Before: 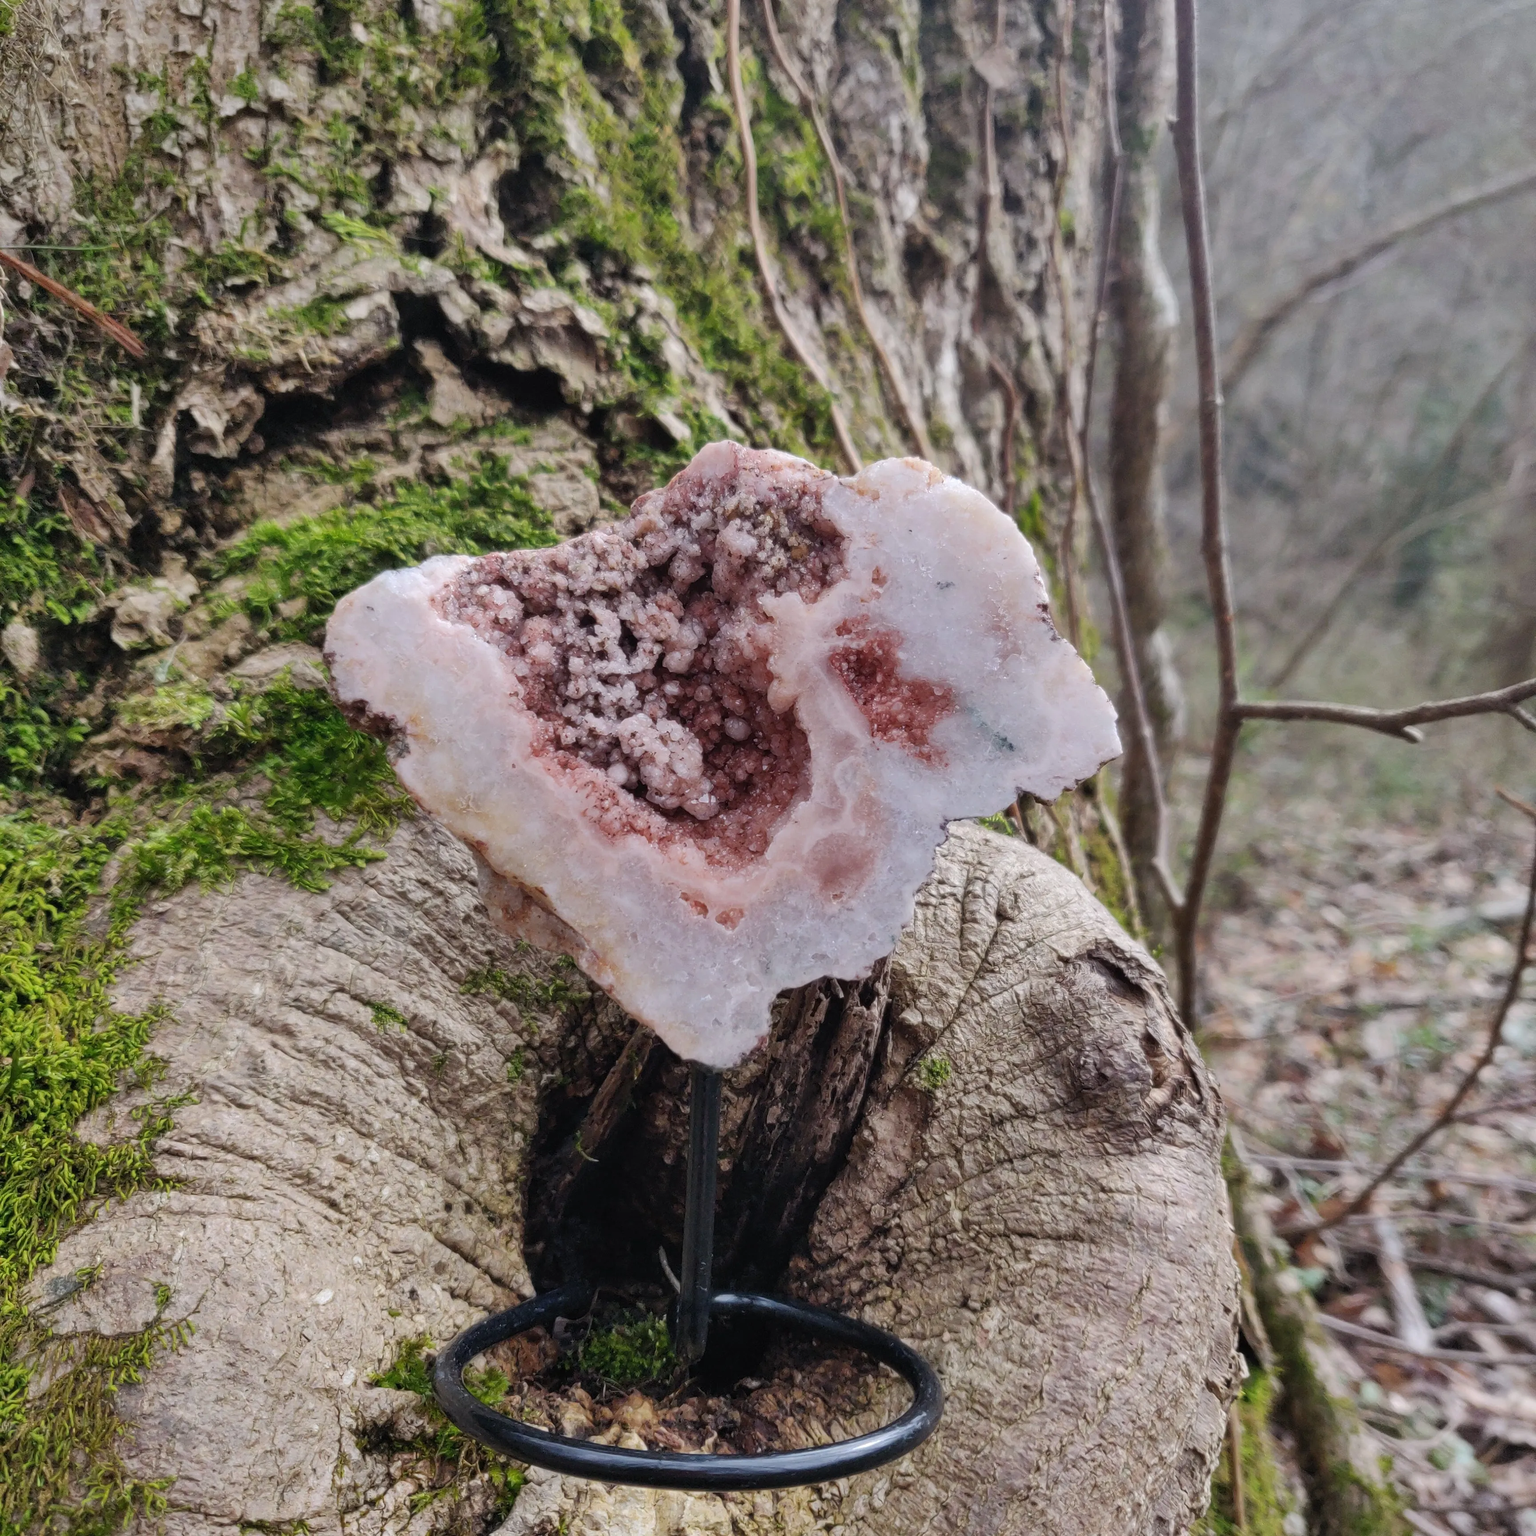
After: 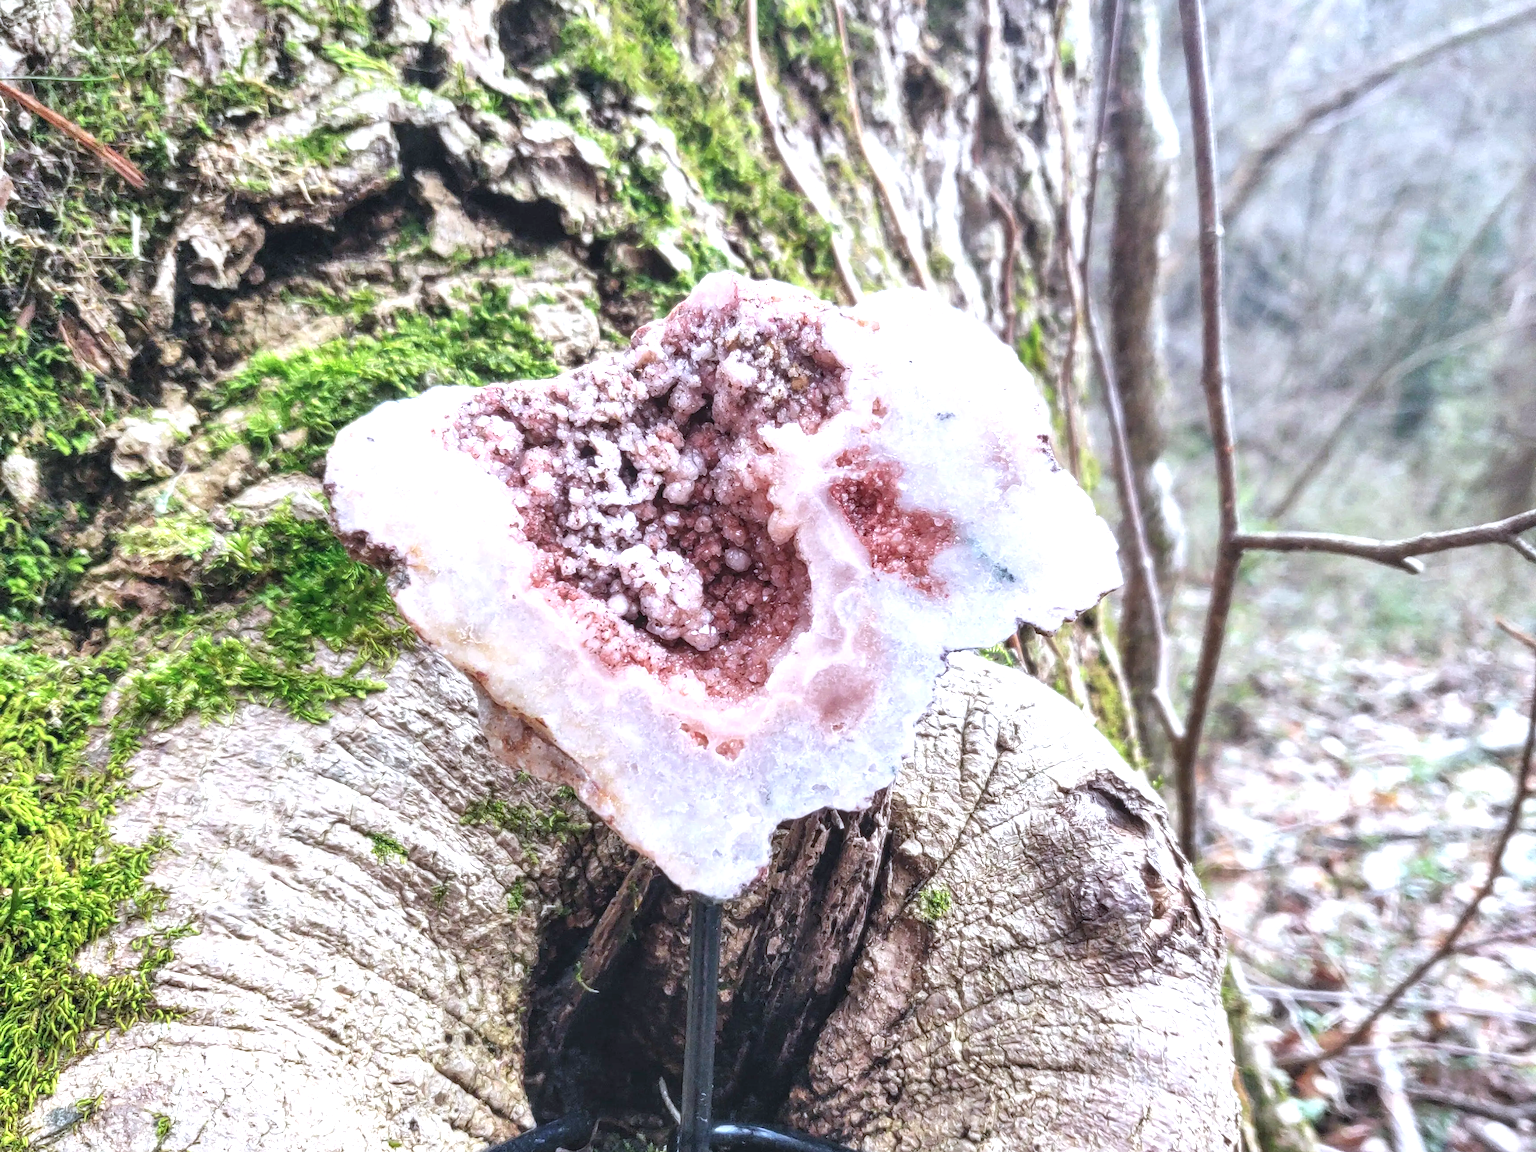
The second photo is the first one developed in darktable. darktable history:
exposure: black level correction 0, exposure 1.379 EV, compensate exposure bias true, compensate highlight preservation false
crop: top 11.038%, bottom 13.962%
local contrast: on, module defaults
tone equalizer: -7 EV 0.18 EV, -6 EV 0.12 EV, -5 EV 0.08 EV, -4 EV 0.04 EV, -2 EV -0.02 EV, -1 EV -0.04 EV, +0 EV -0.06 EV, luminance estimator HSV value / RGB max
color calibration: x 0.367, y 0.376, temperature 4372.25 K
